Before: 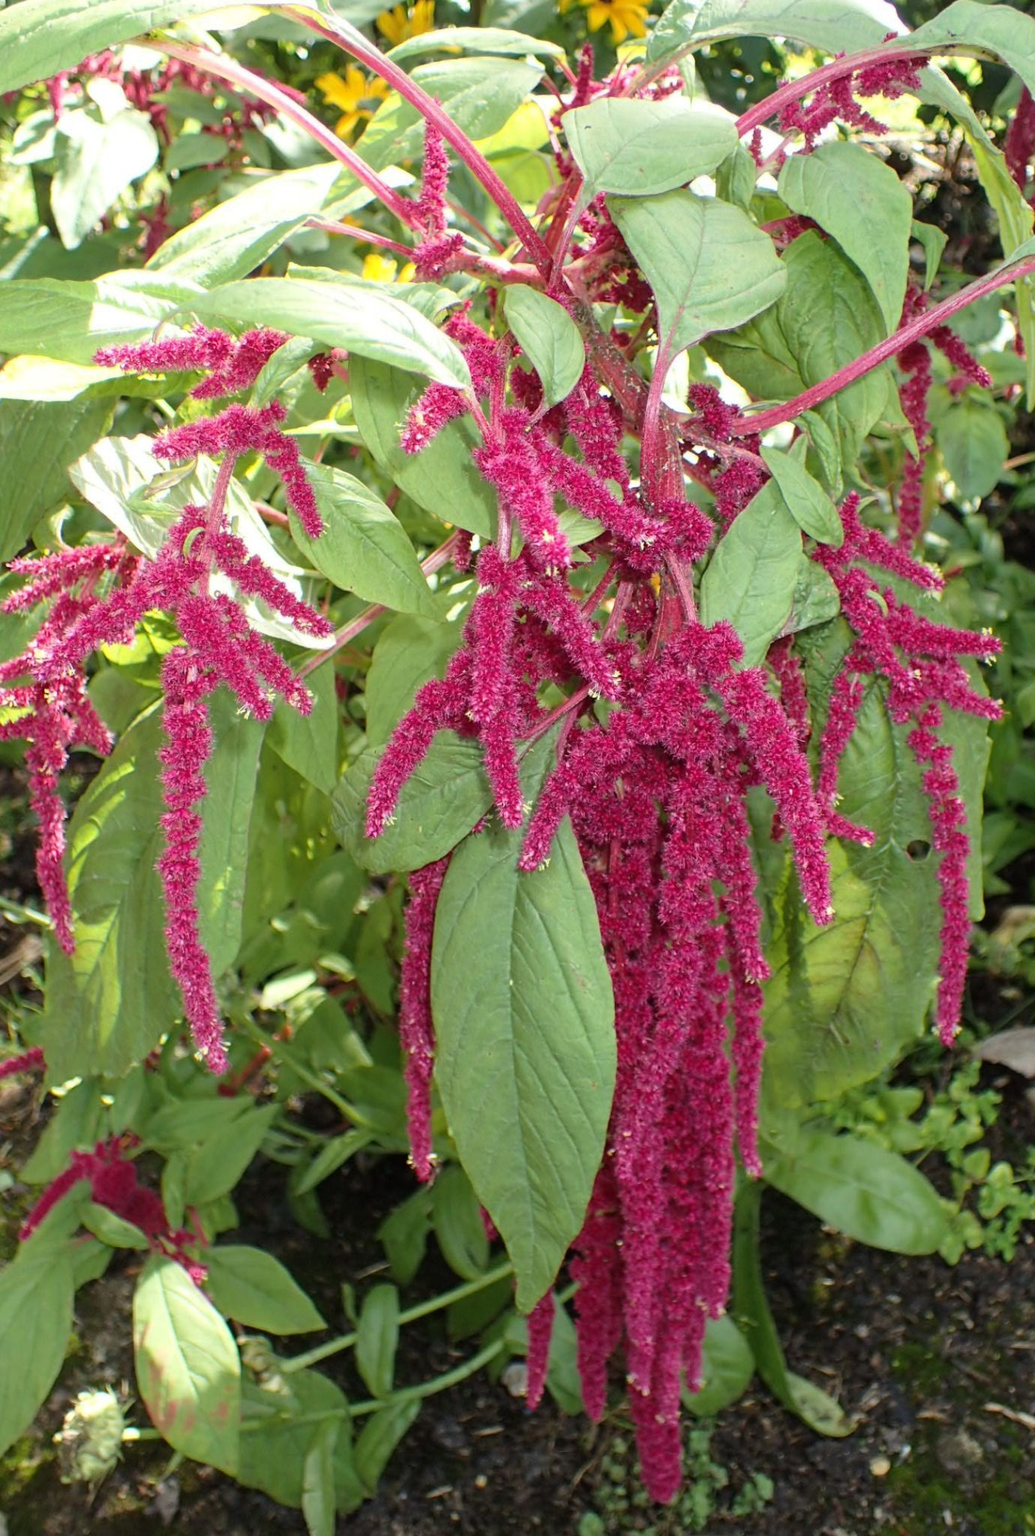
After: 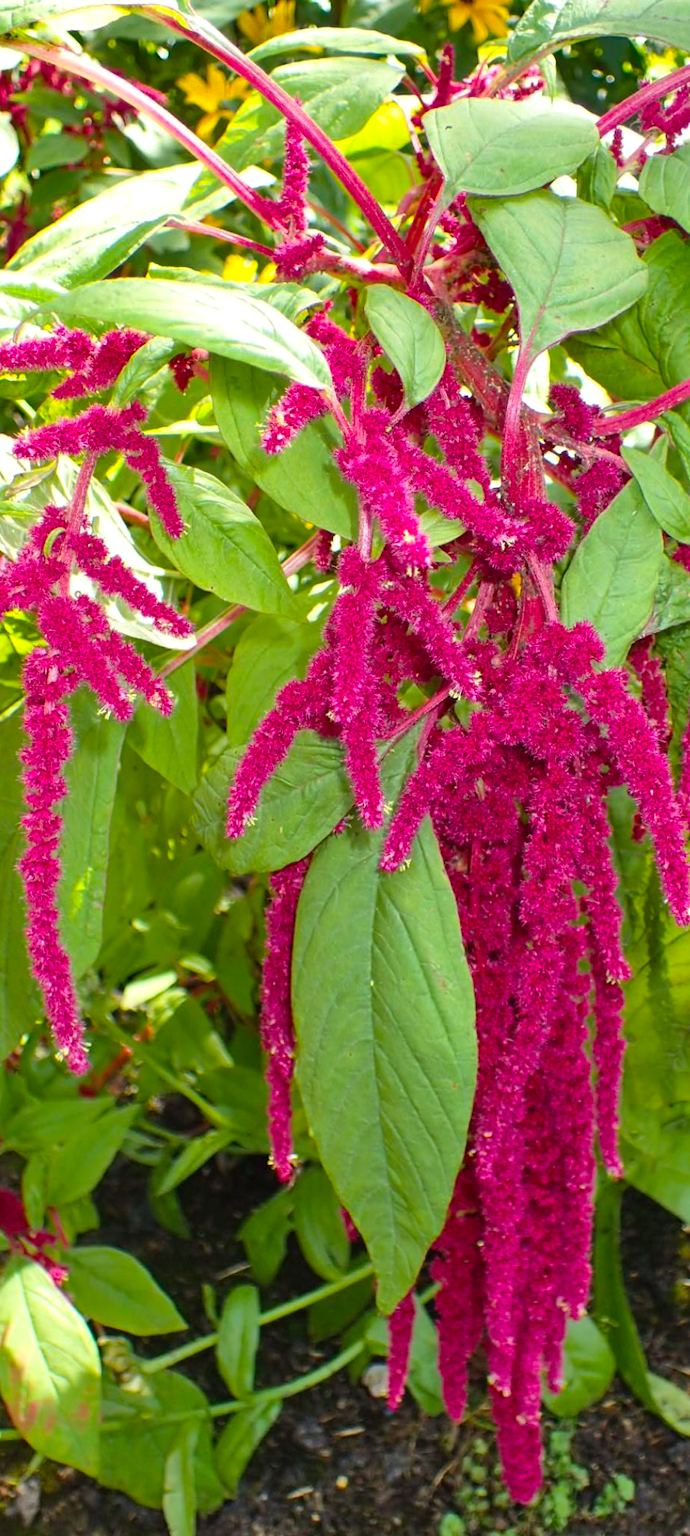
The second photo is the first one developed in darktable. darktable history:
exposure: black level correction -0.001, exposure 0.08 EV, compensate highlight preservation false
shadows and highlights: soften with gaussian
color balance rgb: linear chroma grading › global chroma 15%, perceptual saturation grading › global saturation 30%
crop and rotate: left 13.537%, right 19.796%
